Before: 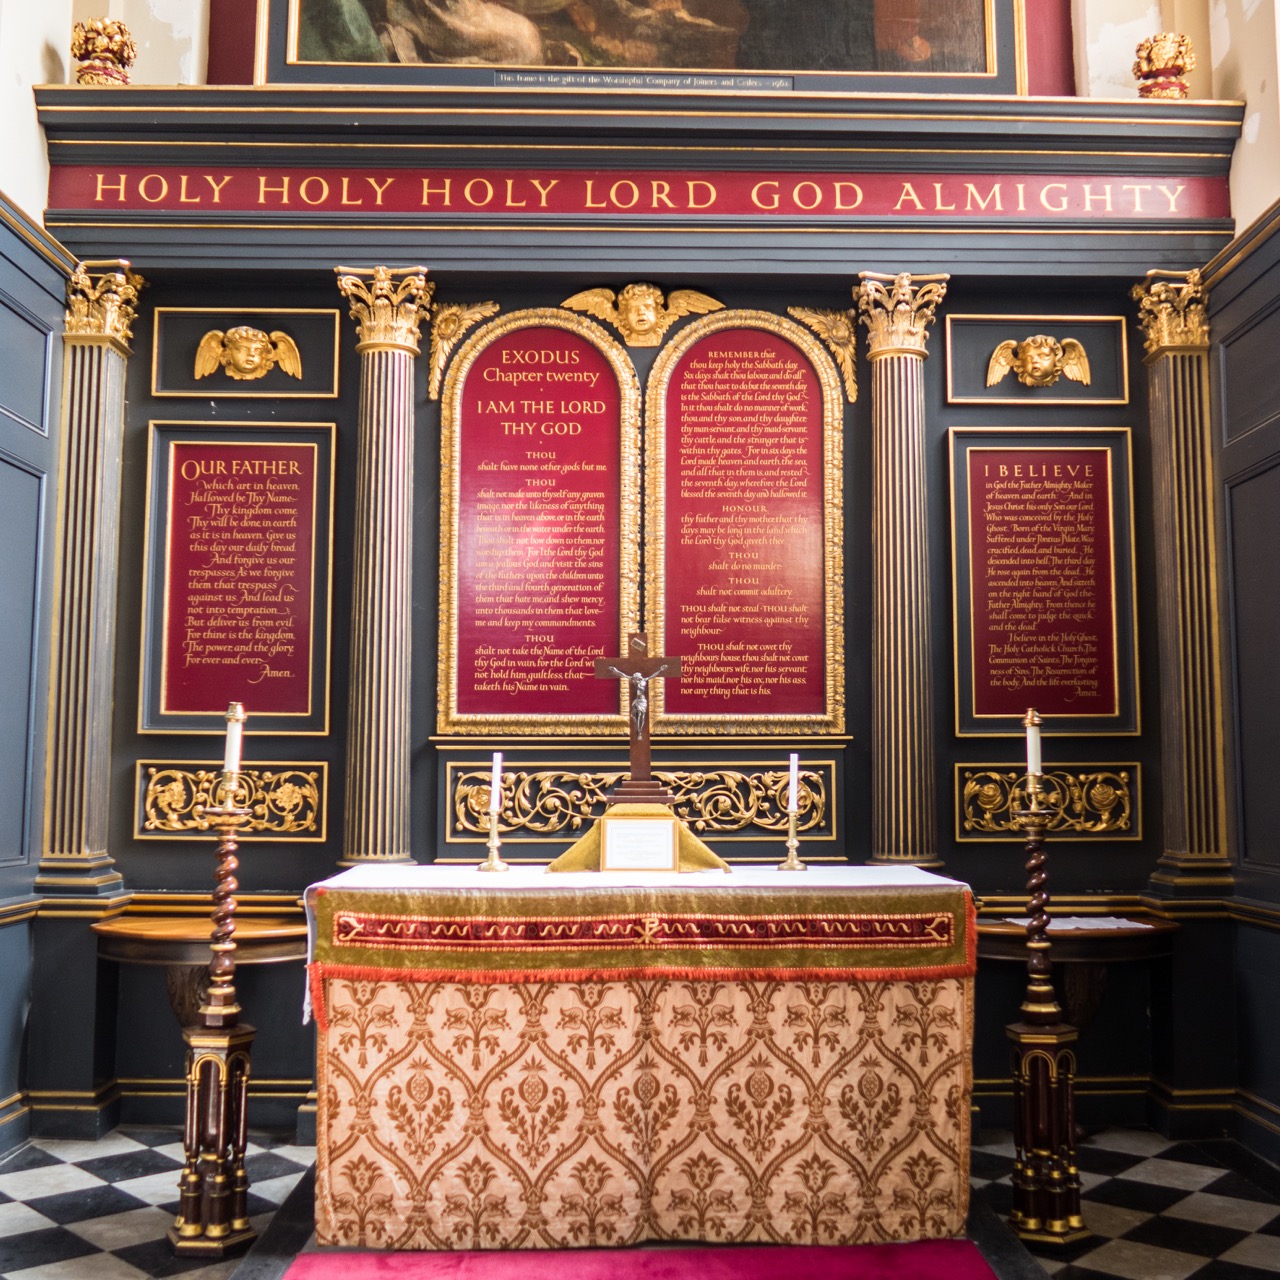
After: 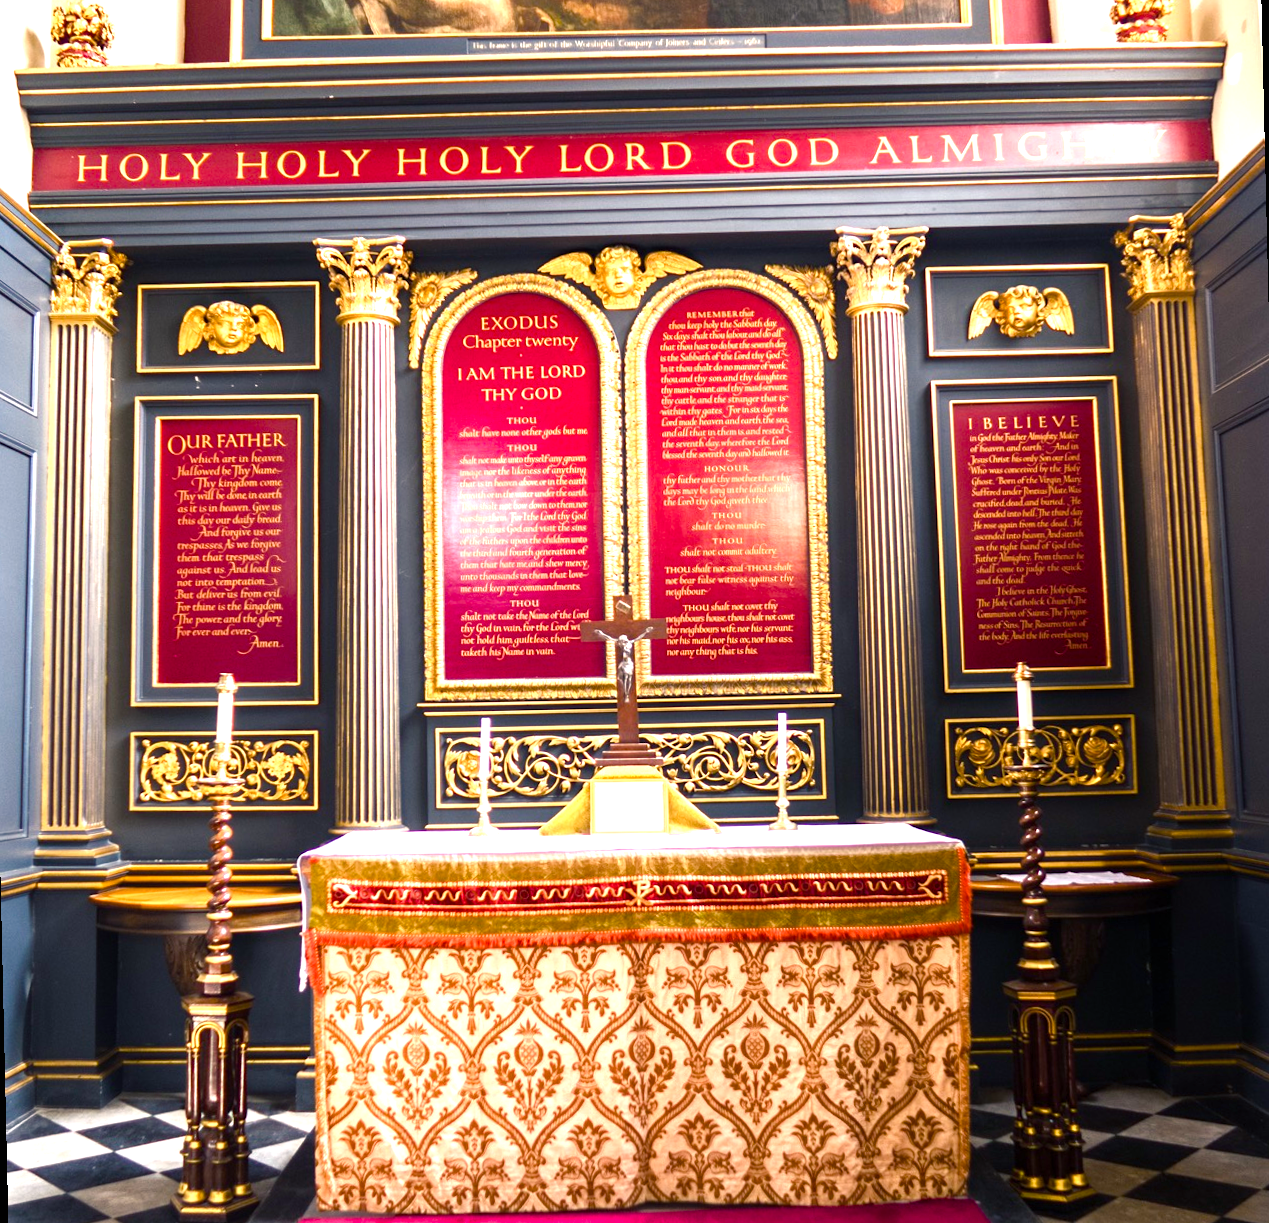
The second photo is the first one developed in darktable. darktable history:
color balance rgb: shadows lift › chroma 4.21%, shadows lift › hue 252.22°, highlights gain › chroma 1.36%, highlights gain › hue 50.24°, perceptual saturation grading › mid-tones 6.33%, perceptual saturation grading › shadows 72.44%, perceptual brilliance grading › highlights 11.59%, contrast 5.05%
rotate and perspective: rotation -1.32°, lens shift (horizontal) -0.031, crop left 0.015, crop right 0.985, crop top 0.047, crop bottom 0.982
exposure: black level correction 0, exposure 0.5 EV, compensate highlight preservation false
